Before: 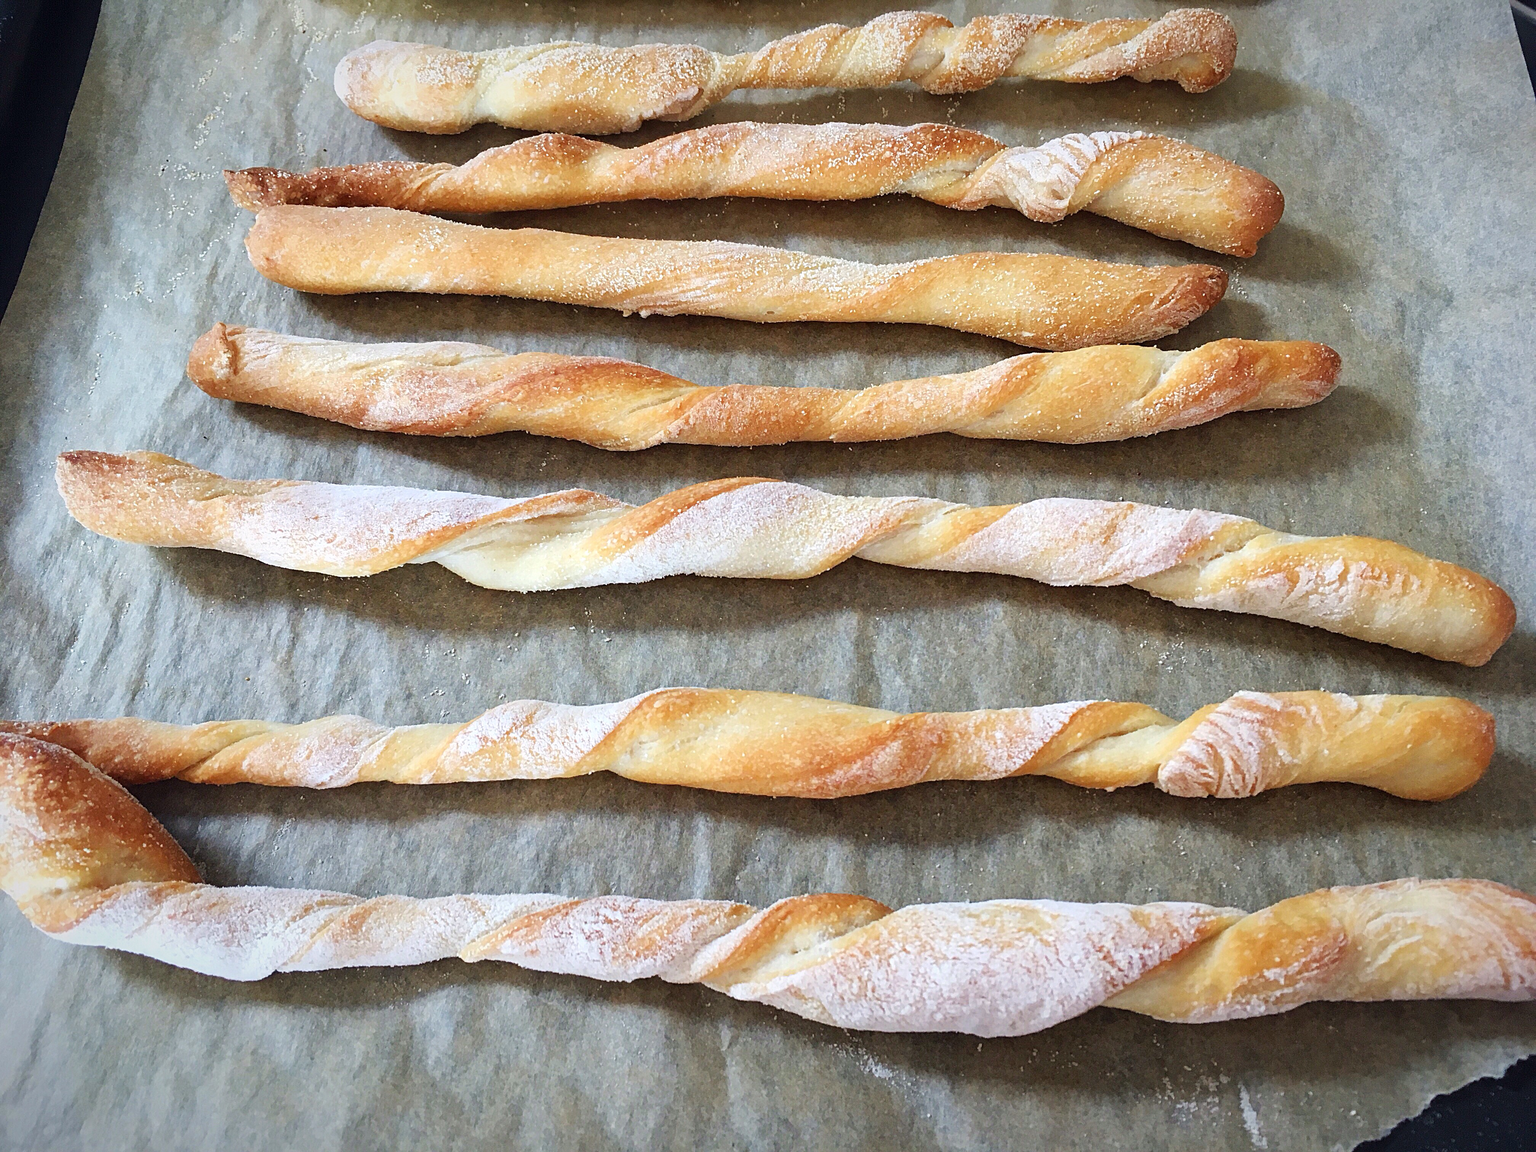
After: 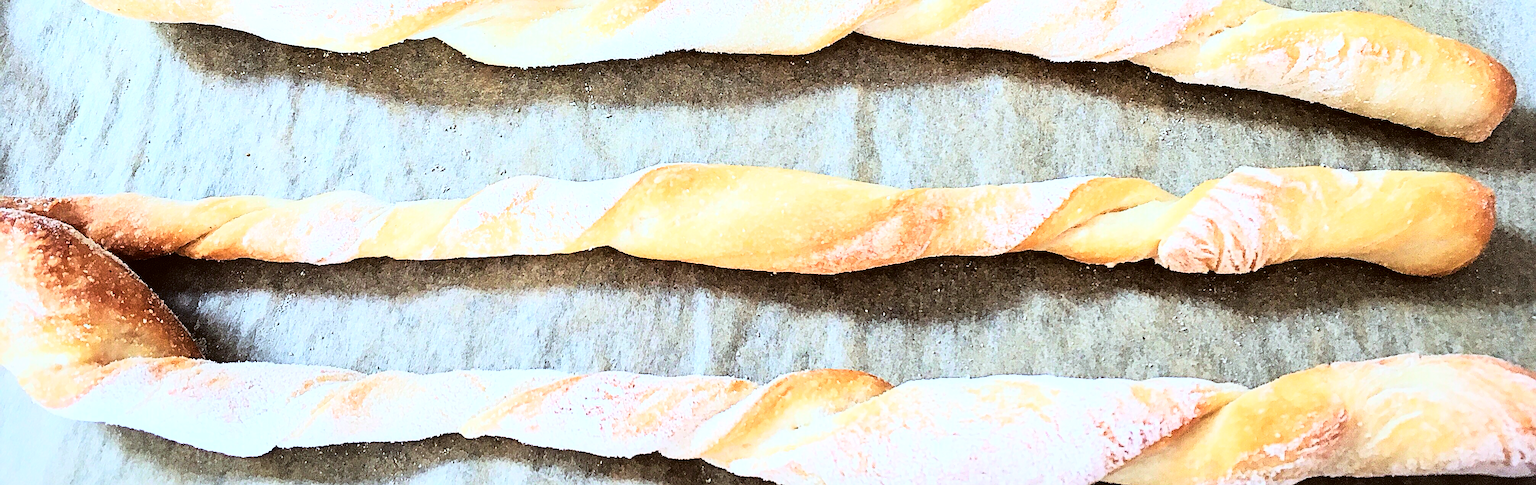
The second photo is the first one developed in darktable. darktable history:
crop: top 45.551%, bottom 12.262%
color correction: highlights a* -3.28, highlights b* -6.24, shadows a* 3.1, shadows b* 5.19
sharpen: radius 1.4, amount 1.25, threshold 0.7
rgb curve: curves: ch0 [(0, 0) (0.21, 0.15) (0.24, 0.21) (0.5, 0.75) (0.75, 0.96) (0.89, 0.99) (1, 1)]; ch1 [(0, 0.02) (0.21, 0.13) (0.25, 0.2) (0.5, 0.67) (0.75, 0.9) (0.89, 0.97) (1, 1)]; ch2 [(0, 0.02) (0.21, 0.13) (0.25, 0.2) (0.5, 0.67) (0.75, 0.9) (0.89, 0.97) (1, 1)], compensate middle gray true
